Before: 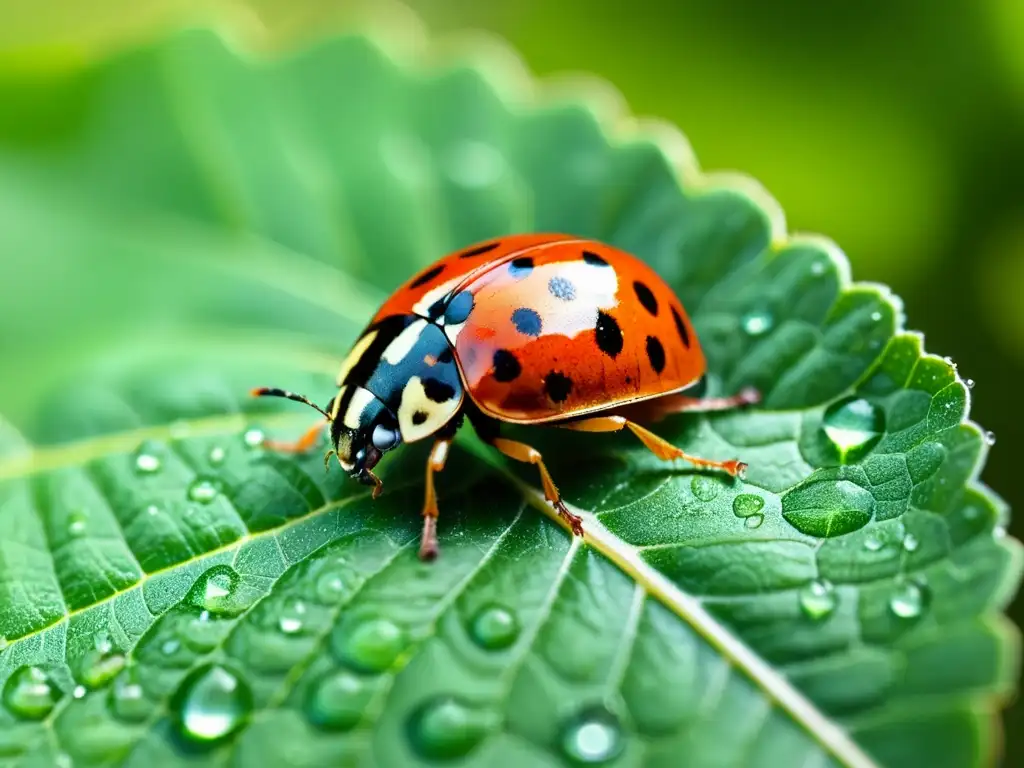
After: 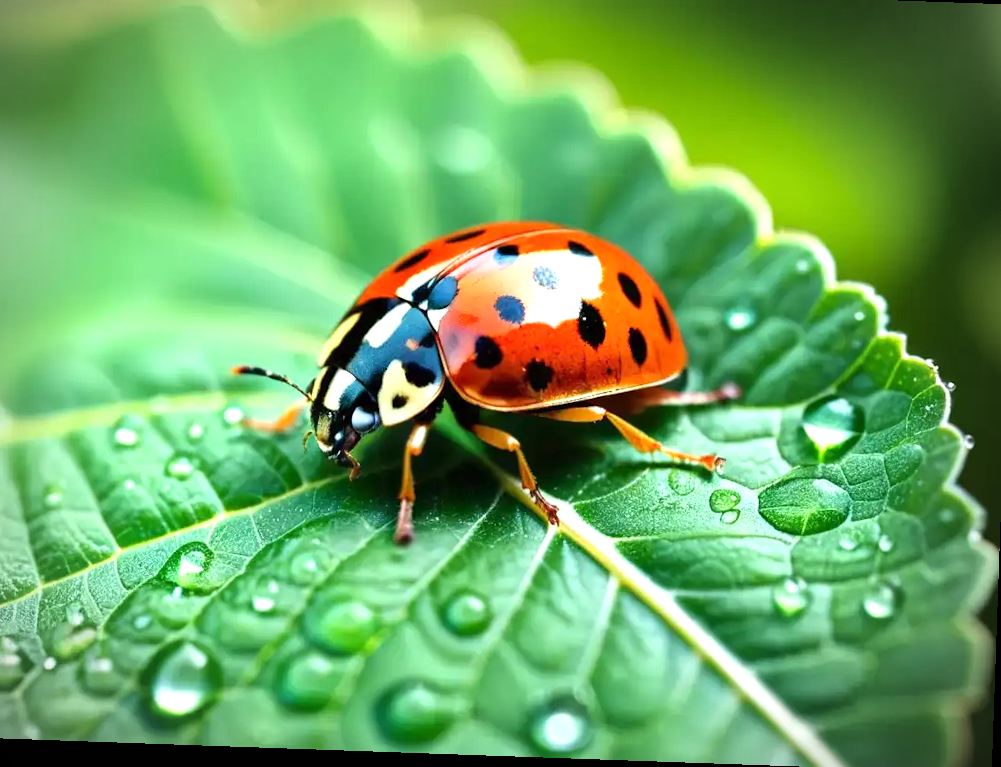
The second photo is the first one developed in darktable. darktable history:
crop and rotate: angle -2.02°, left 3.142%, top 3.936%, right 1.5%, bottom 0.525%
exposure: black level correction 0, exposure 0.5 EV, compensate highlight preservation false
vignetting: brightness -0.575, width/height ratio 1.091
